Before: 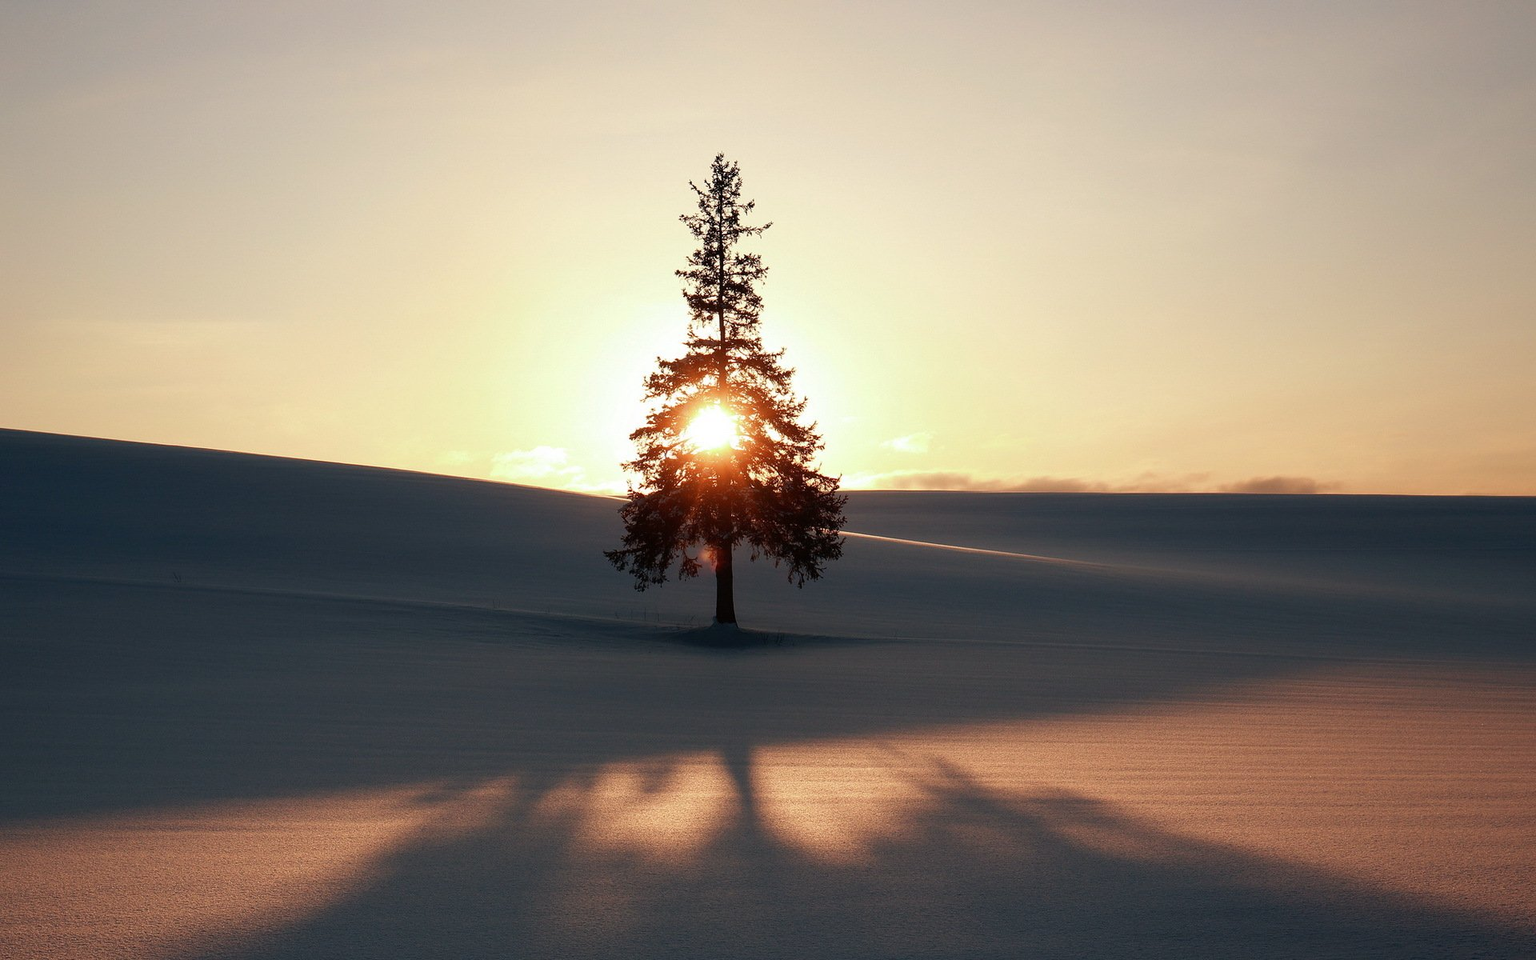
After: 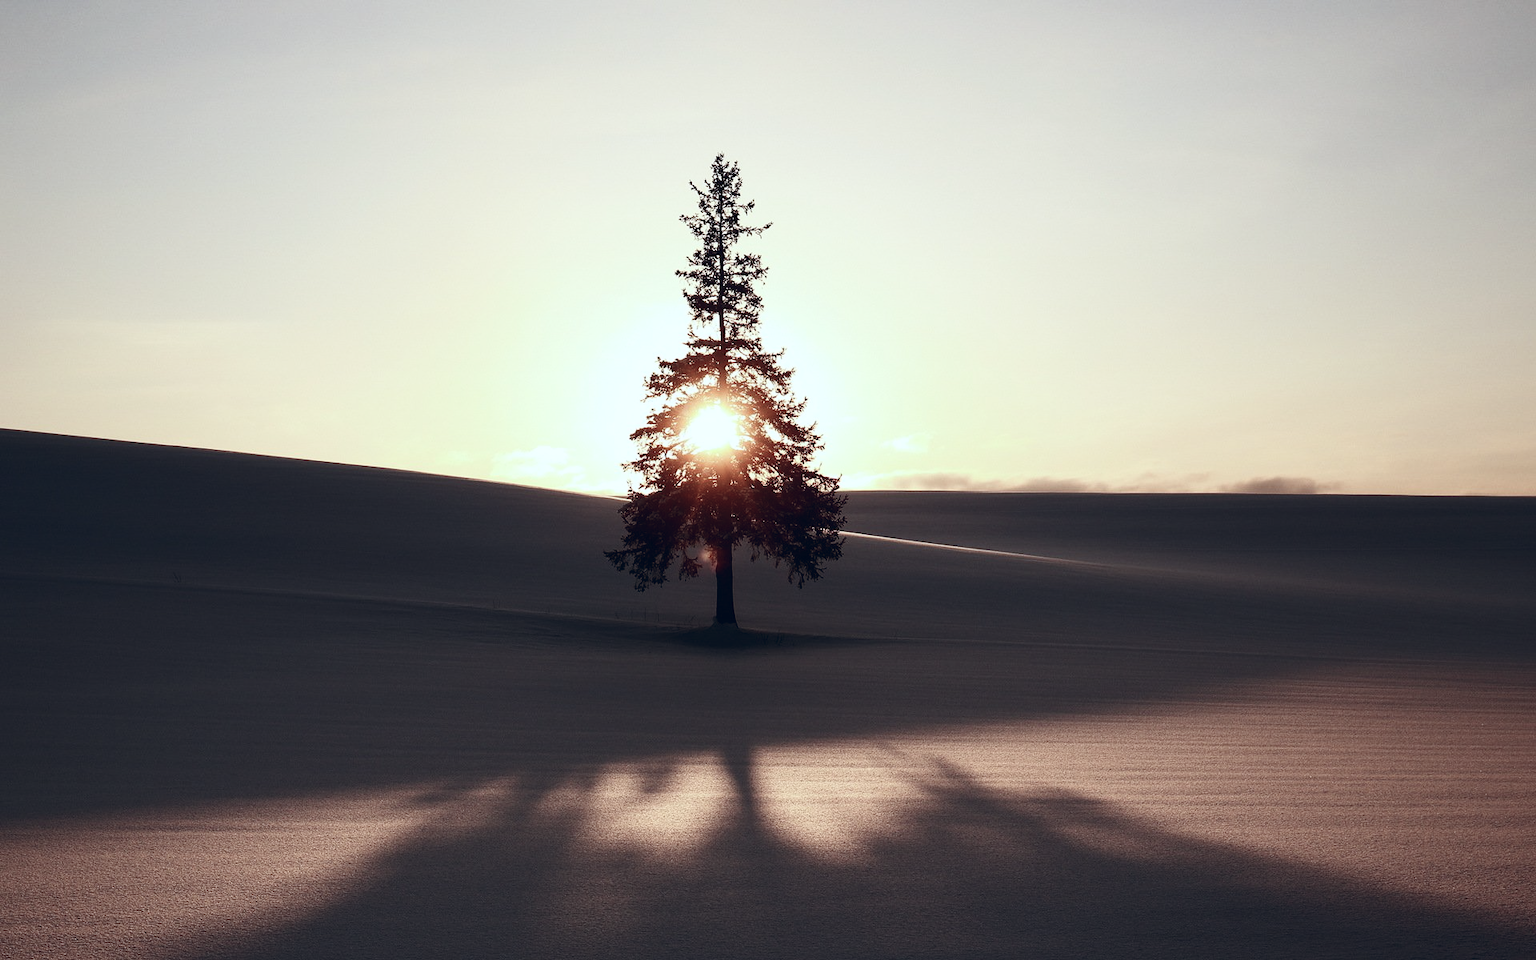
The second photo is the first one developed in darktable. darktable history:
contrast brightness saturation: contrast 0.25, saturation -0.31
white balance: red 0.925, blue 1.046
color balance rgb: shadows lift › chroma 9.92%, shadows lift › hue 45.12°, power › luminance 3.26%, power › hue 231.93°, global offset › luminance 0.4%, global offset › chroma 0.21%, global offset › hue 255.02°
